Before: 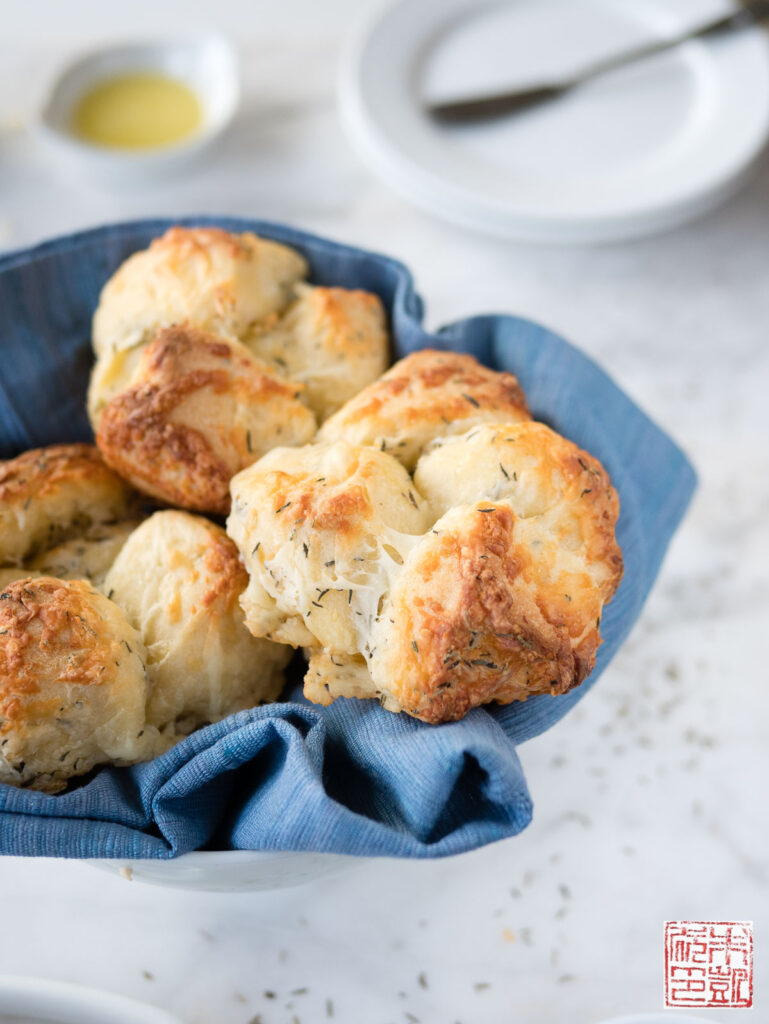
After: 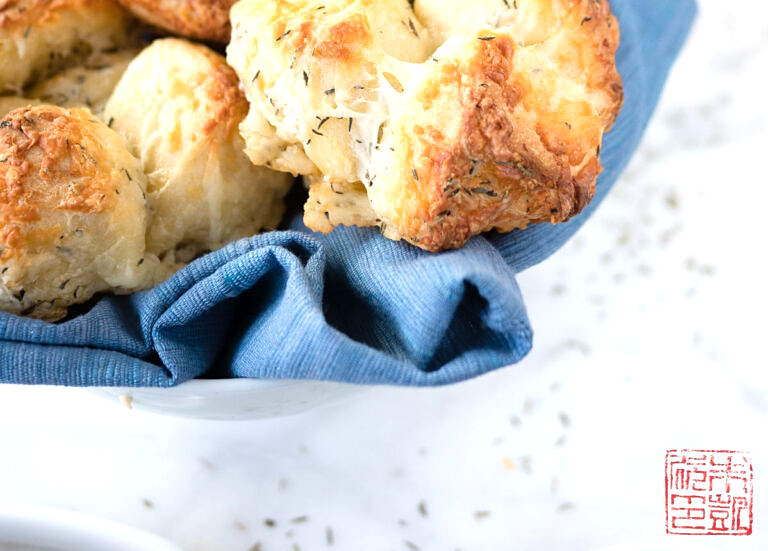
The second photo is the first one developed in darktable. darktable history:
crop and rotate: top 46.187%, right 0.087%
exposure: exposure 0.509 EV, compensate highlight preservation false
sharpen: amount 0.202
